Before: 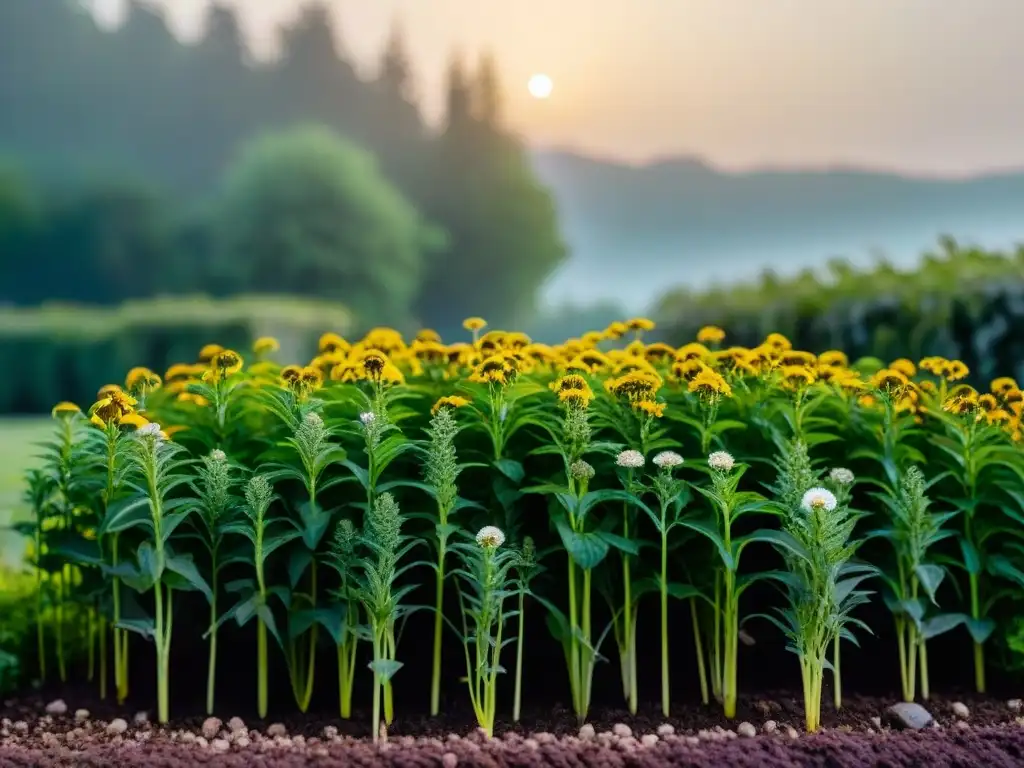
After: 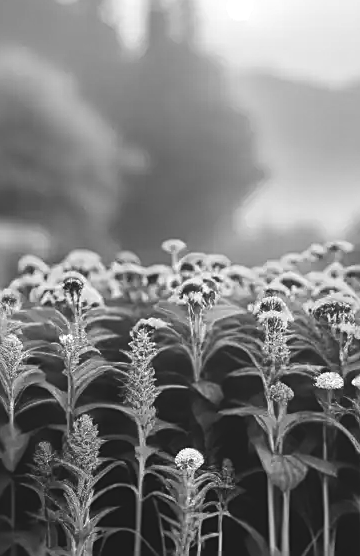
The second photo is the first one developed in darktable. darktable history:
crop and rotate: left 29.476%, top 10.214%, right 35.32%, bottom 17.333%
tone equalizer: -8 EV -0.417 EV, -7 EV -0.389 EV, -6 EV -0.333 EV, -5 EV -0.222 EV, -3 EV 0.222 EV, -2 EV 0.333 EV, -1 EV 0.389 EV, +0 EV 0.417 EV, edges refinement/feathering 500, mask exposure compensation -1.57 EV, preserve details no
color balance: lift [1.005, 1.002, 0.998, 0.998], gamma [1, 1.021, 1.02, 0.979], gain [0.923, 1.066, 1.056, 0.934]
monochrome: on, module defaults
color zones: curves: ch1 [(0.113, 0.438) (0.75, 0.5)]; ch2 [(0.12, 0.526) (0.75, 0.5)]
bloom: size 40%
sharpen: on, module defaults
